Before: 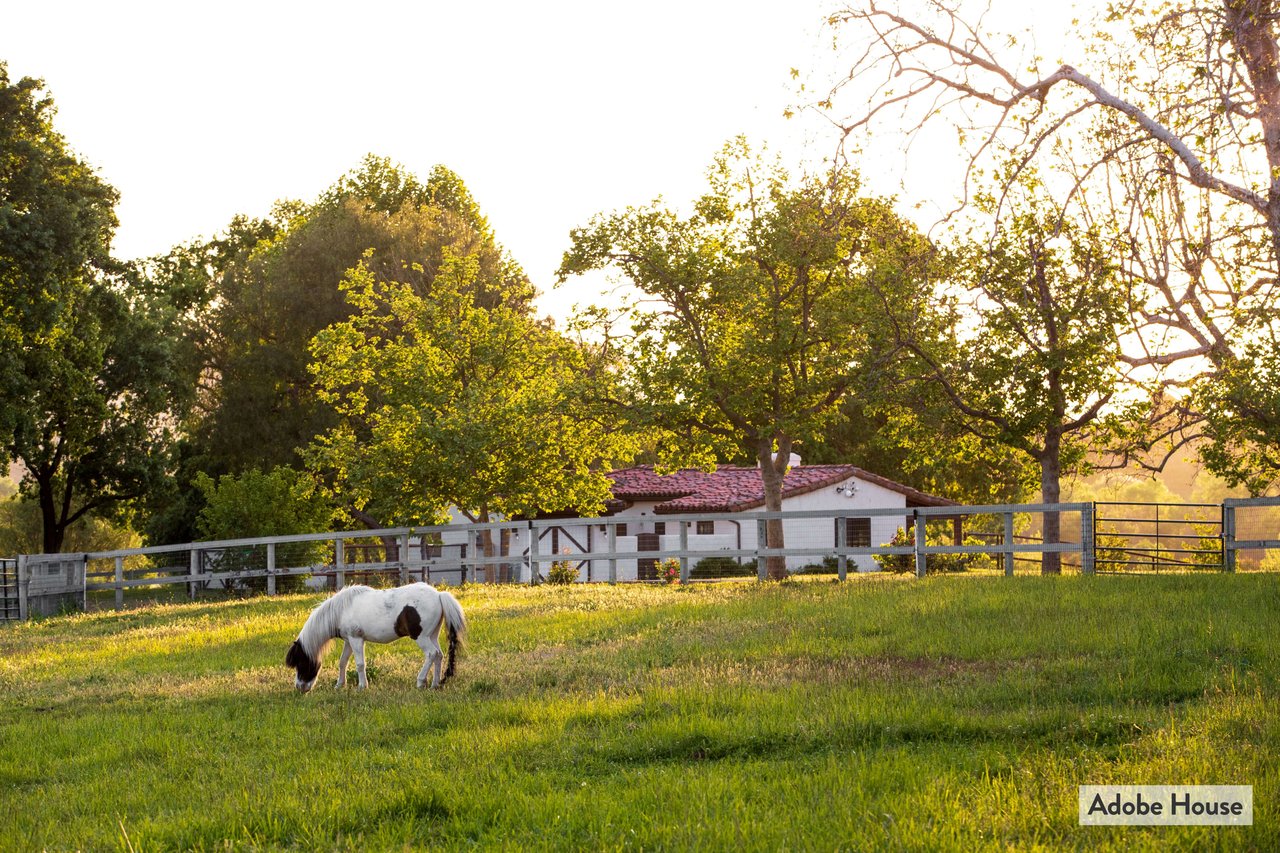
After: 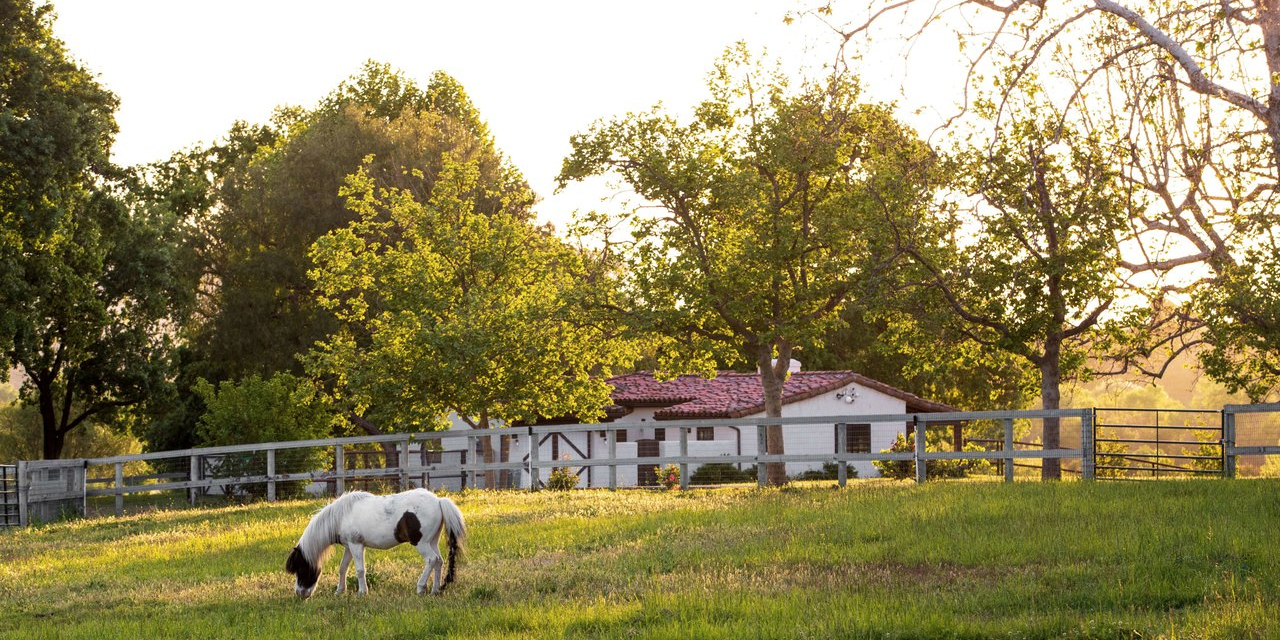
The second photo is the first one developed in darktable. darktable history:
crop: top 11.03%, bottom 13.918%
contrast brightness saturation: saturation -0.066
